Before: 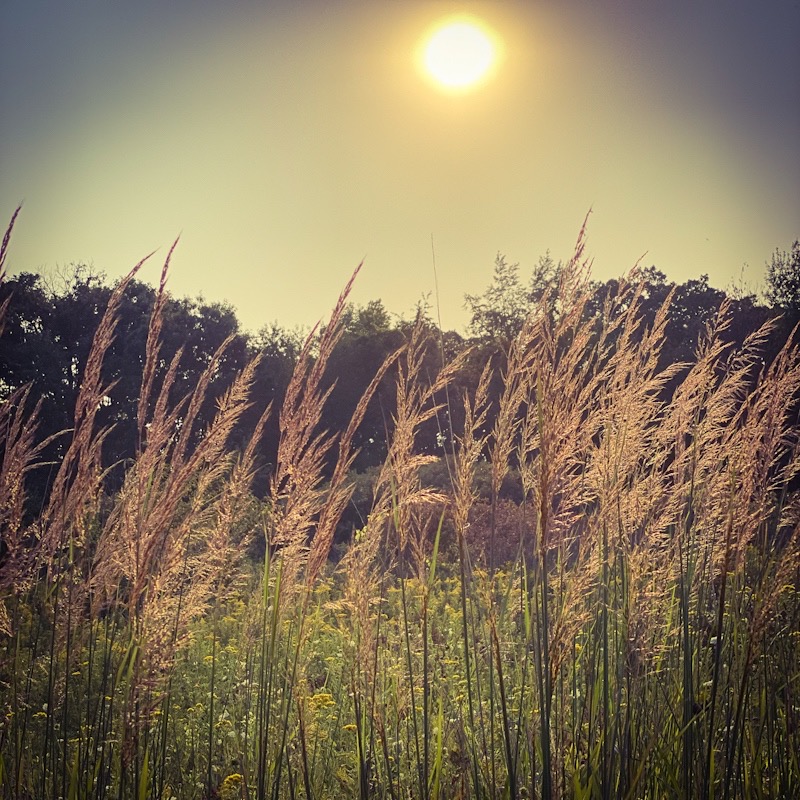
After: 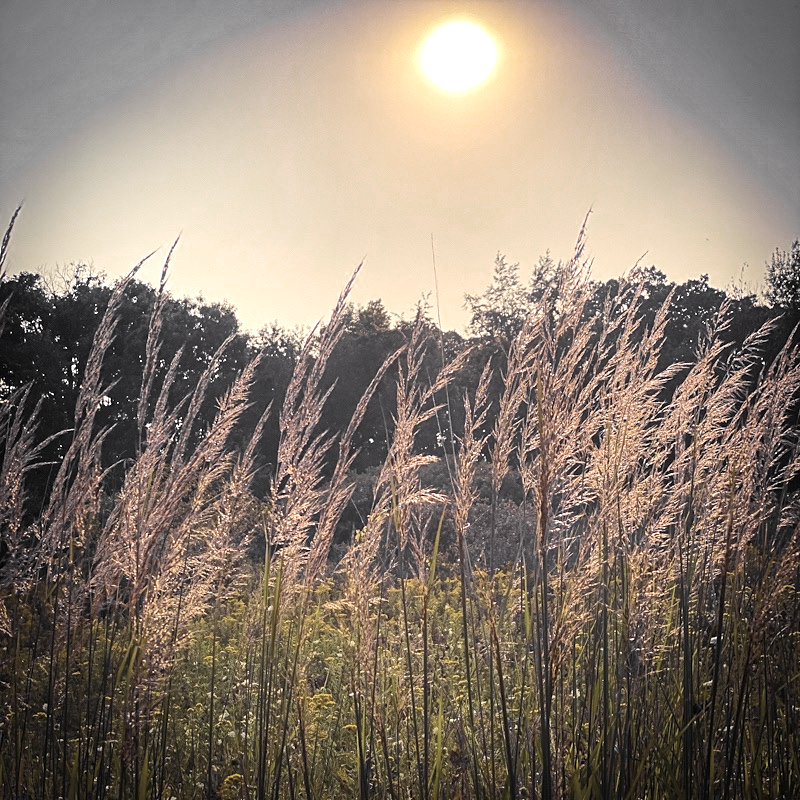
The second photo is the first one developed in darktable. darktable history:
color zones: curves: ch0 [(0, 0.613) (0.01, 0.613) (0.245, 0.448) (0.498, 0.529) (0.642, 0.665) (0.879, 0.777) (0.99, 0.613)]; ch1 [(0, 0.035) (0.121, 0.189) (0.259, 0.197) (0.415, 0.061) (0.589, 0.022) (0.732, 0.022) (0.857, 0.026) (0.991, 0.053)]
white balance: red 1.066, blue 1.119
color balance rgb: linear chroma grading › global chroma 9%, perceptual saturation grading › global saturation 36%, perceptual saturation grading › shadows 35%, perceptual brilliance grading › global brilliance 15%, perceptual brilliance grading › shadows -35%, global vibrance 15%
